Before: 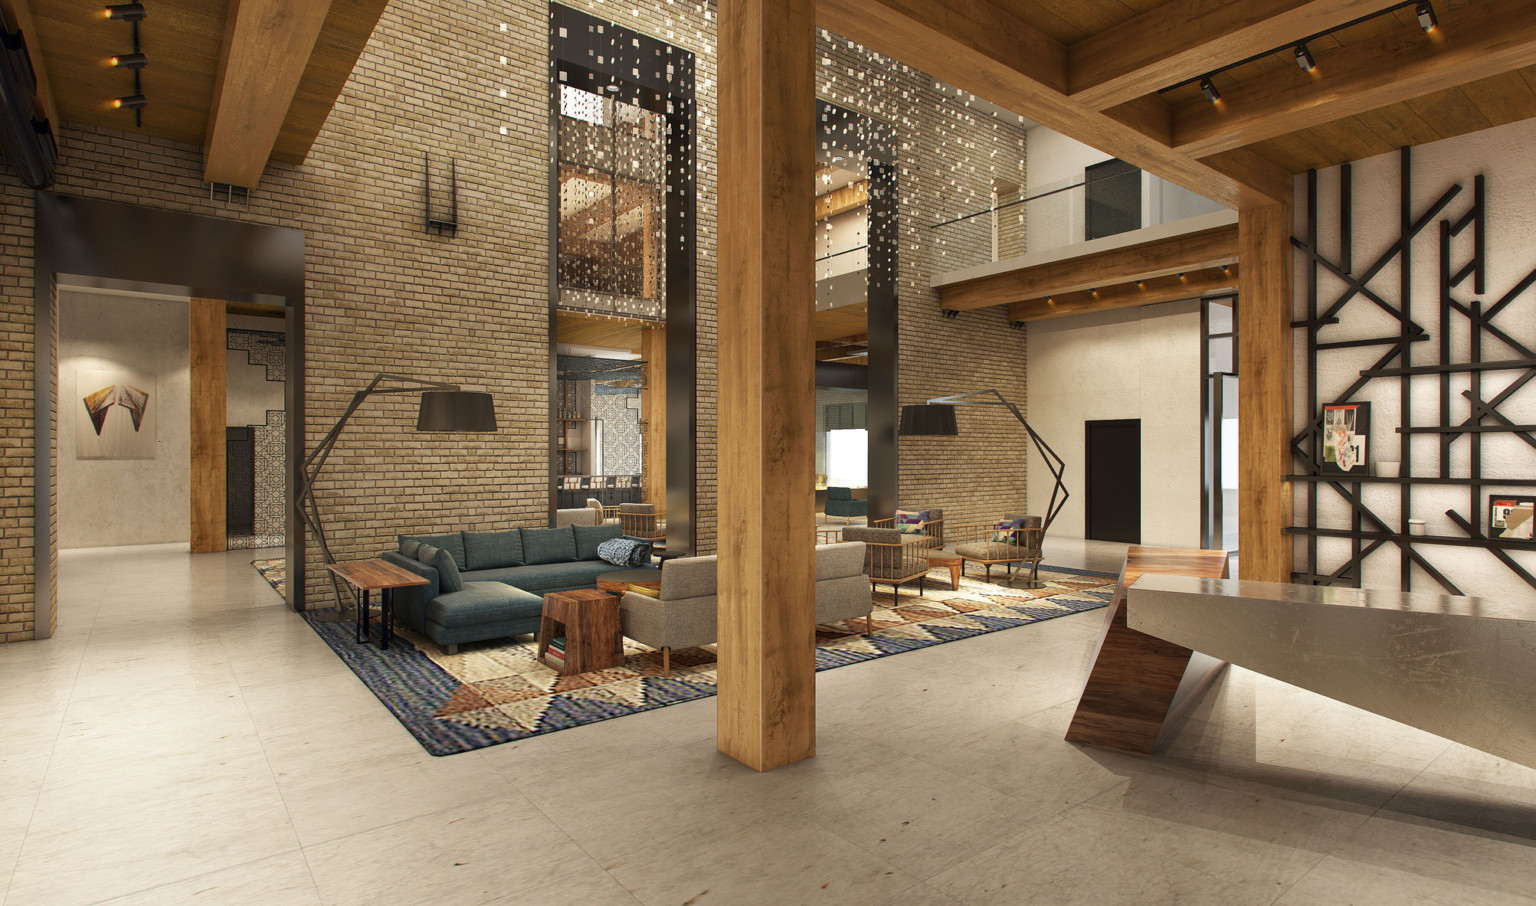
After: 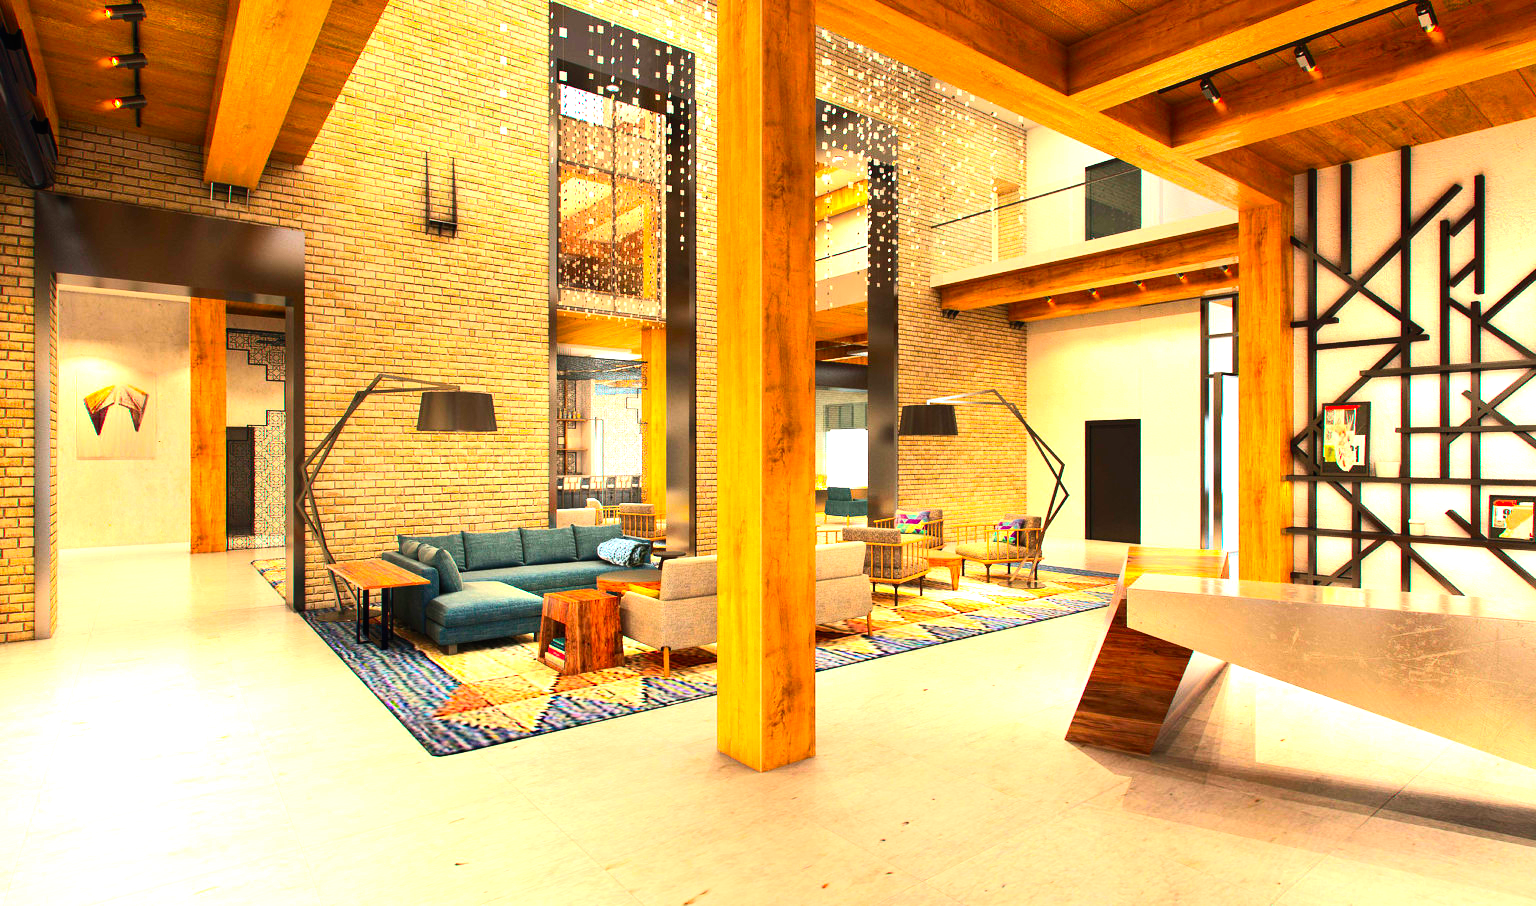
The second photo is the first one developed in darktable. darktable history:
tone equalizer: -8 EV -0.758 EV, -7 EV -0.692 EV, -6 EV -0.598 EV, -5 EV -0.395 EV, -3 EV 0.372 EV, -2 EV 0.6 EV, -1 EV 0.679 EV, +0 EV 0.774 EV, edges refinement/feathering 500, mask exposure compensation -1.57 EV, preserve details no
contrast brightness saturation: contrast 0.2, brightness 0.197, saturation 0.807
exposure: black level correction 0, exposure 0.952 EV, compensate exposure bias true, compensate highlight preservation false
